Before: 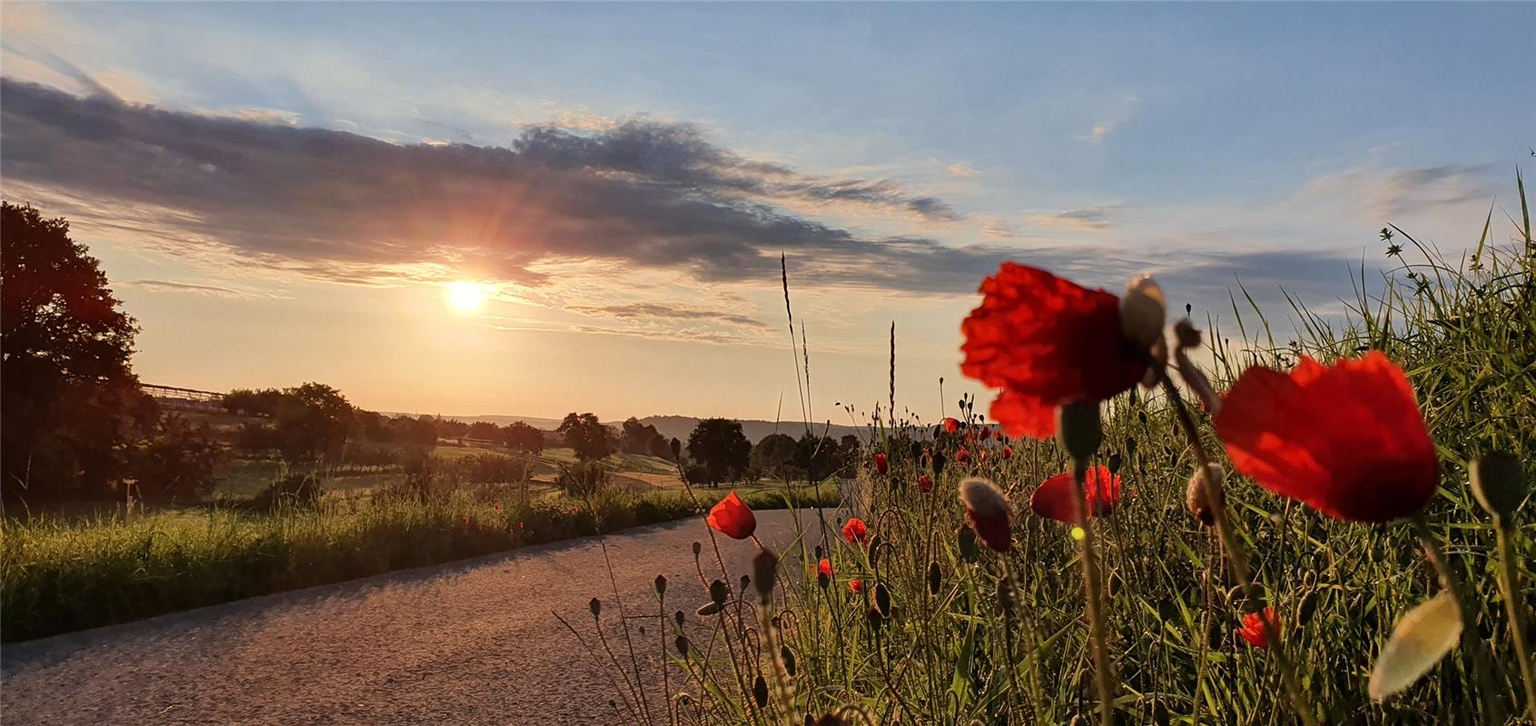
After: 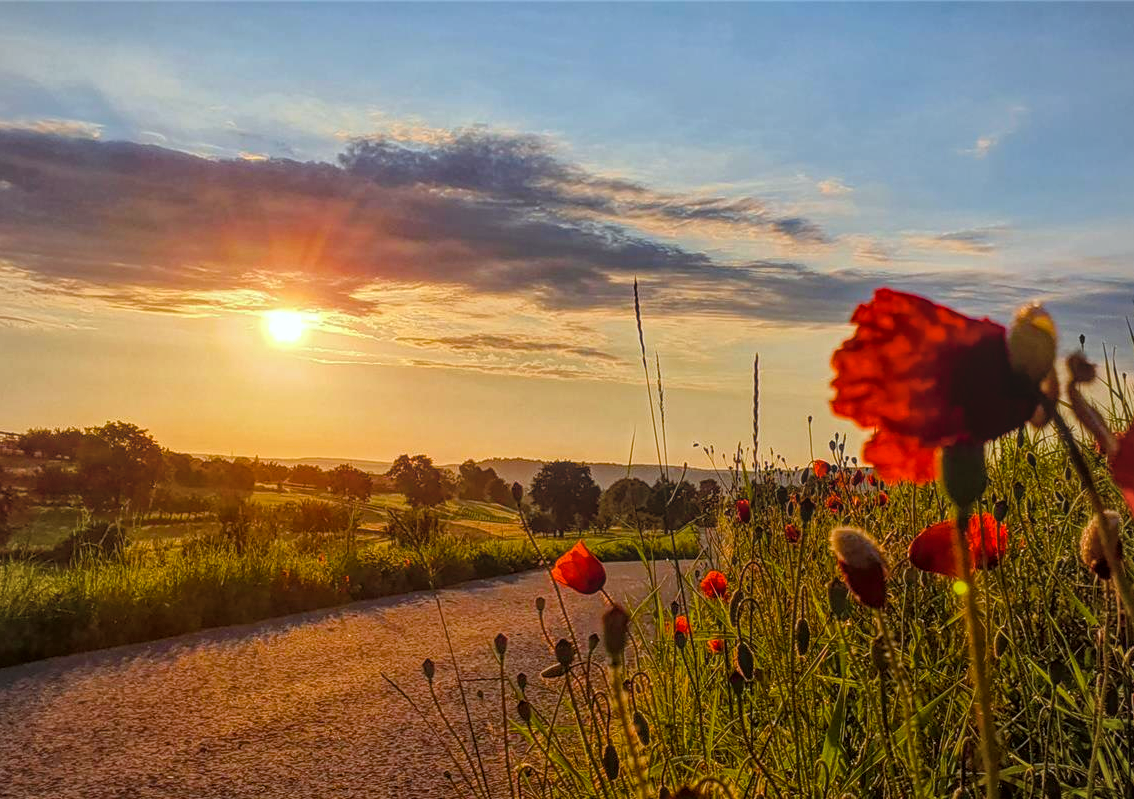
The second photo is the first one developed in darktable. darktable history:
crop and rotate: left 13.486%, right 19.467%
vignetting: brightness -0.178, saturation -0.292
exposure: compensate highlight preservation false
color correction: highlights a* -2.92, highlights b* -2.26, shadows a* 2.21, shadows b* 2.7
local contrast: highlights 67%, shadows 34%, detail 166%, midtone range 0.2
color balance rgb: shadows lift › luminance -9.681%, perceptual saturation grading › global saturation 36.905%, perceptual saturation grading › shadows 35.155%, perceptual brilliance grading › global brilliance 2.771%, perceptual brilliance grading › highlights -2.888%, perceptual brilliance grading › shadows 3.503%, global vibrance 20%
